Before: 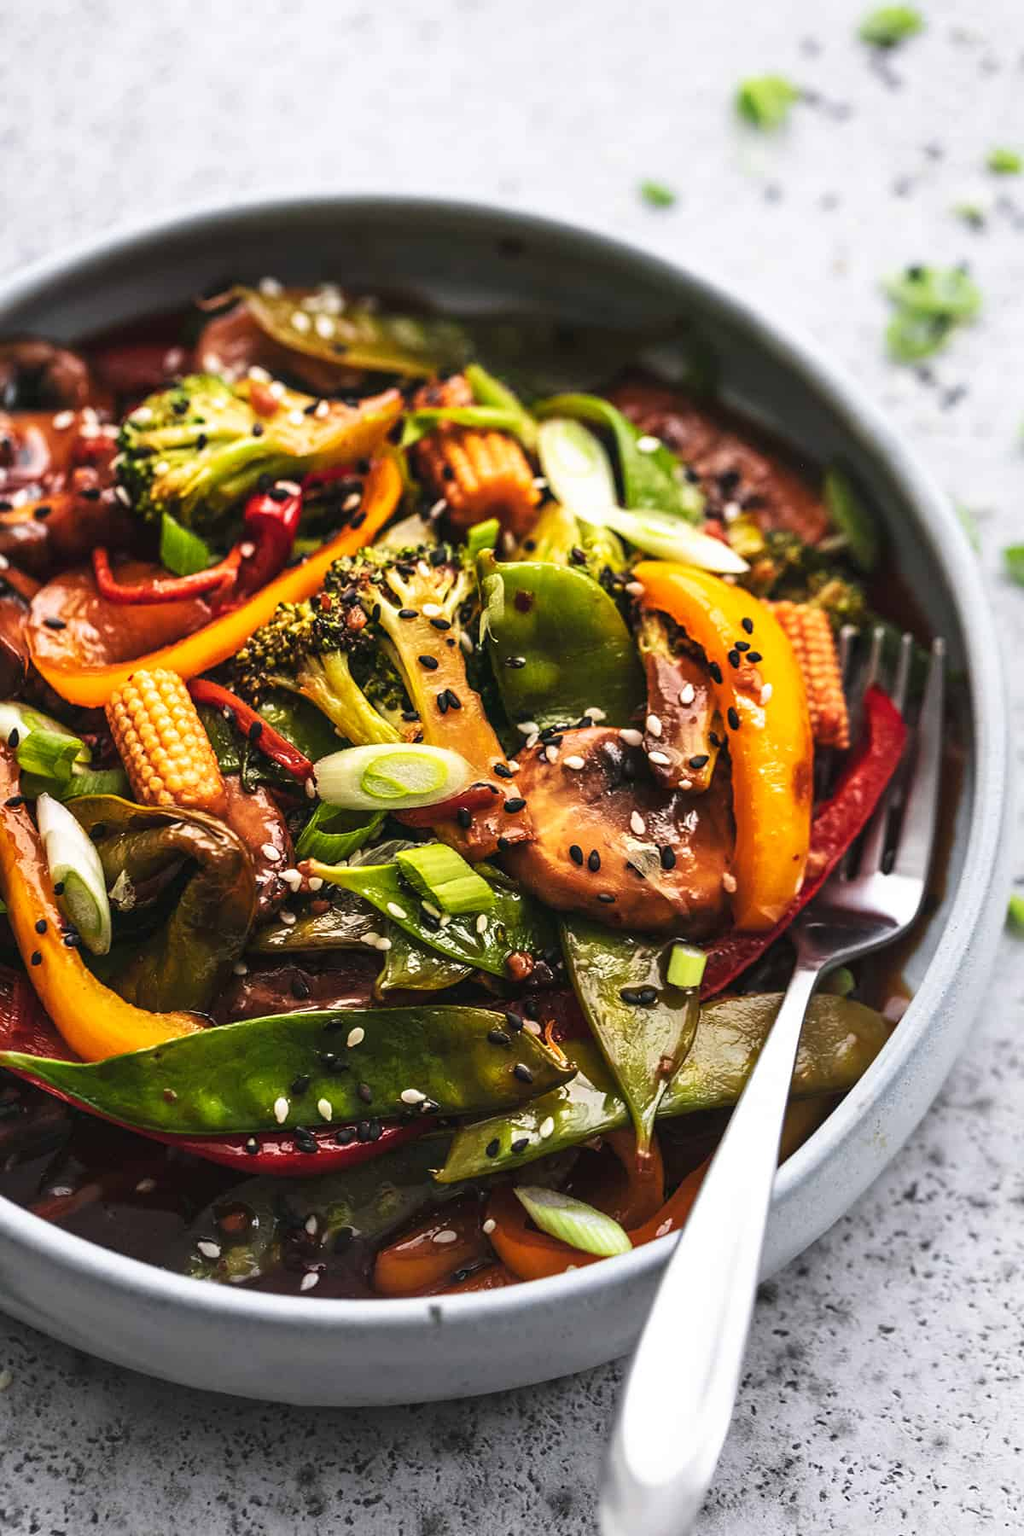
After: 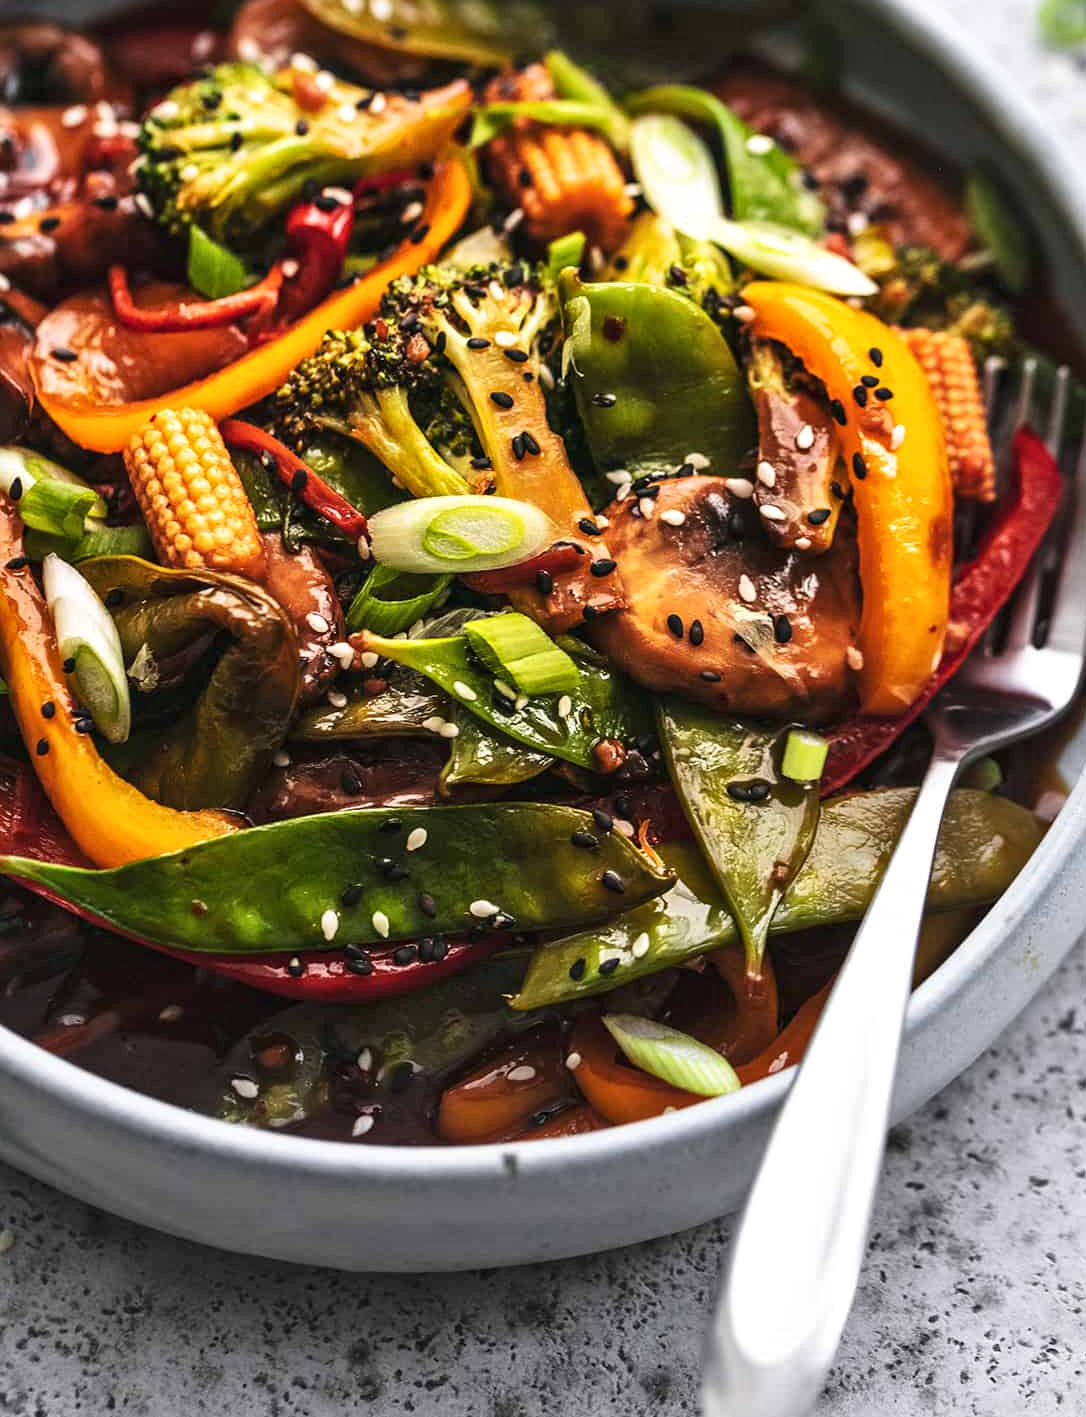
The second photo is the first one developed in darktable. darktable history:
local contrast: mode bilateral grid, contrast 28, coarseness 16, detail 115%, midtone range 0.2
crop: top 20.916%, right 9.437%, bottom 0.316%
